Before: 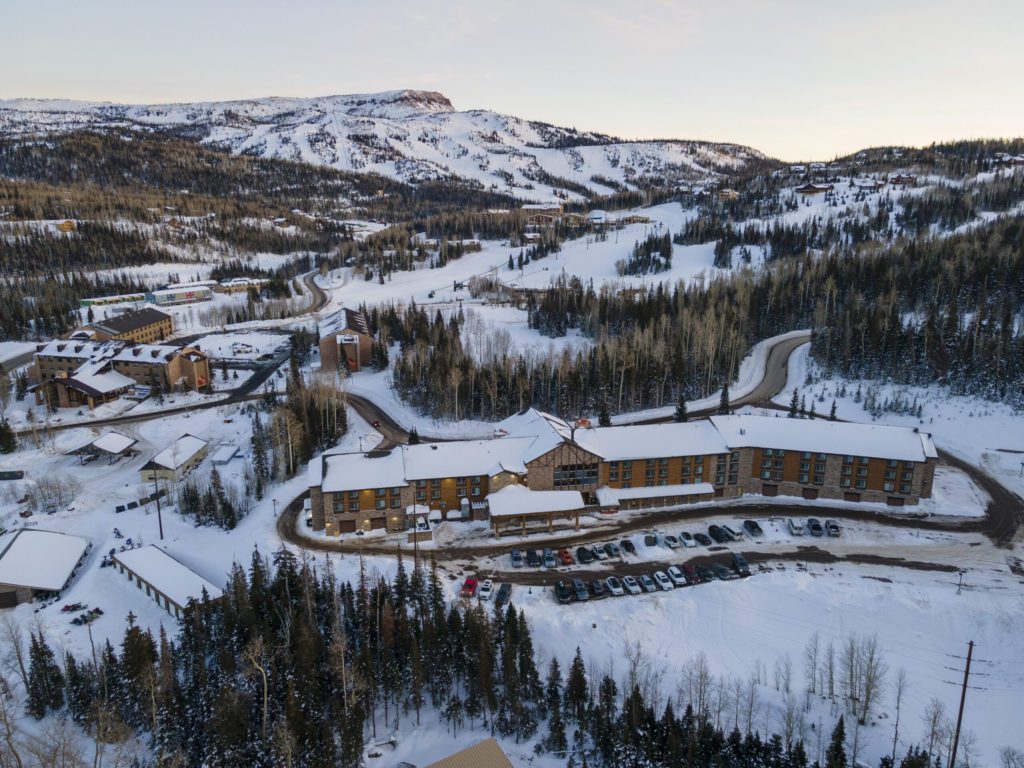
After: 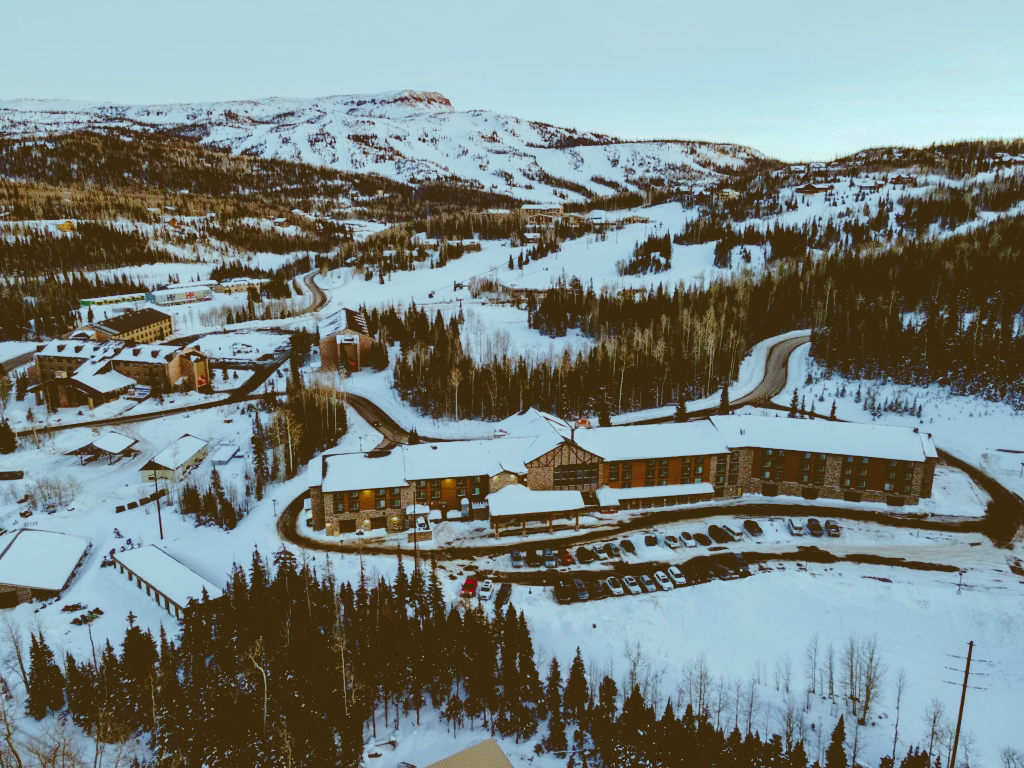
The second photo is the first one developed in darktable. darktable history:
color correction: highlights a* -14.62, highlights b* -16.22, shadows a* 10.12, shadows b* 29.4
tone curve: curves: ch0 [(0, 0) (0.003, 0.185) (0.011, 0.185) (0.025, 0.187) (0.044, 0.185) (0.069, 0.185) (0.1, 0.18) (0.136, 0.18) (0.177, 0.179) (0.224, 0.202) (0.277, 0.252) (0.335, 0.343) (0.399, 0.452) (0.468, 0.553) (0.543, 0.643) (0.623, 0.717) (0.709, 0.778) (0.801, 0.82) (0.898, 0.856) (1, 1)], preserve colors none
